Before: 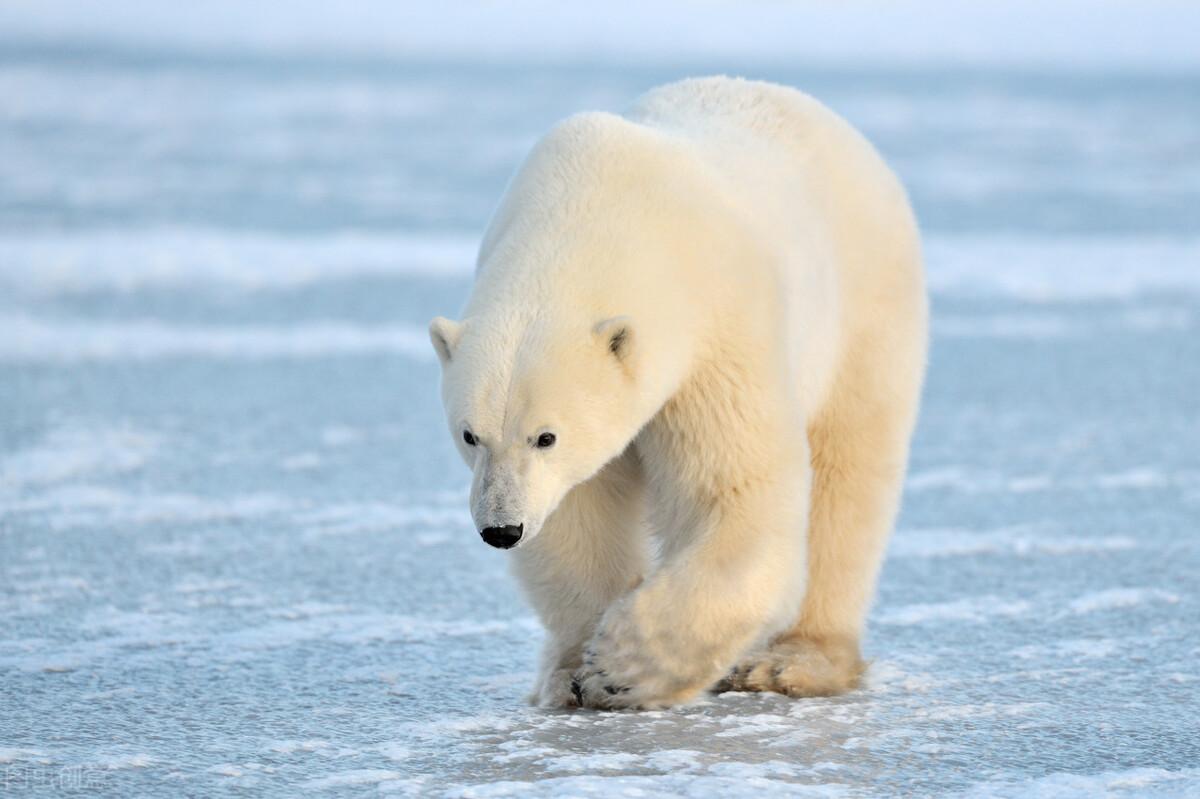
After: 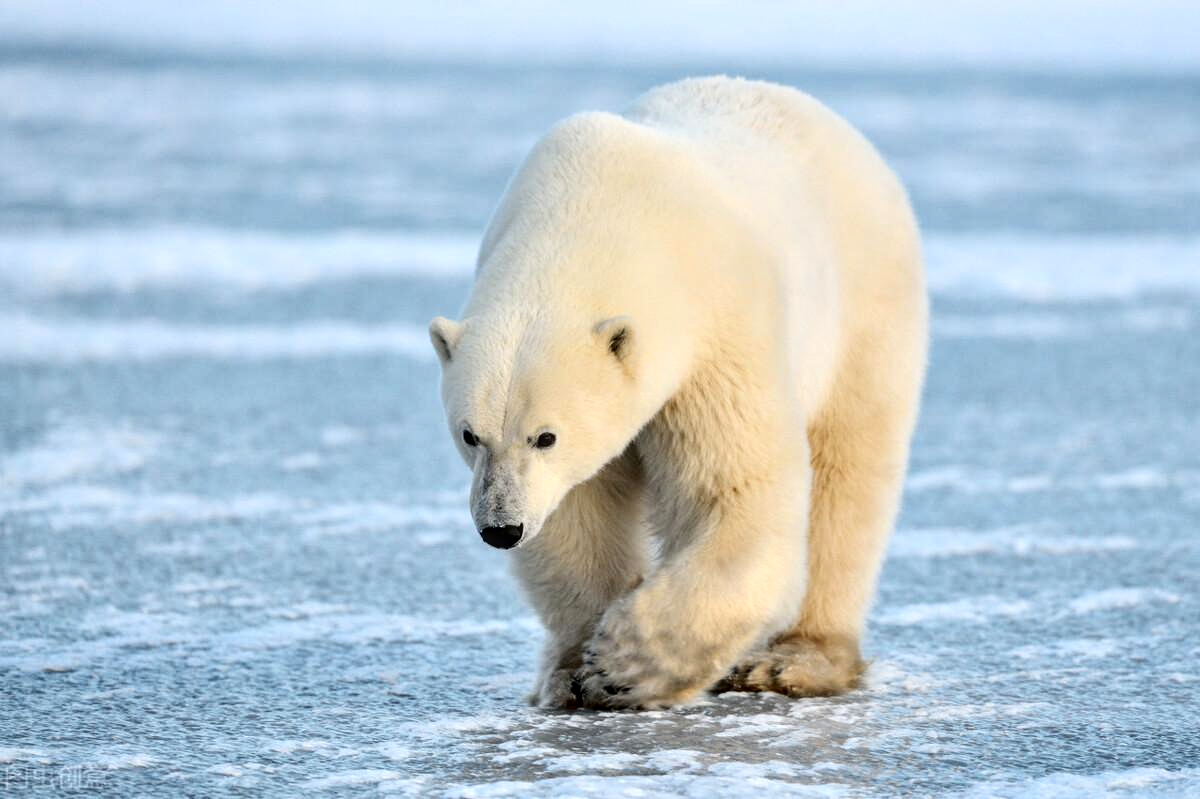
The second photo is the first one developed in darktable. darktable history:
local contrast: detail 130%
contrast brightness saturation: contrast 0.24, brightness -0.24, saturation 0.14
